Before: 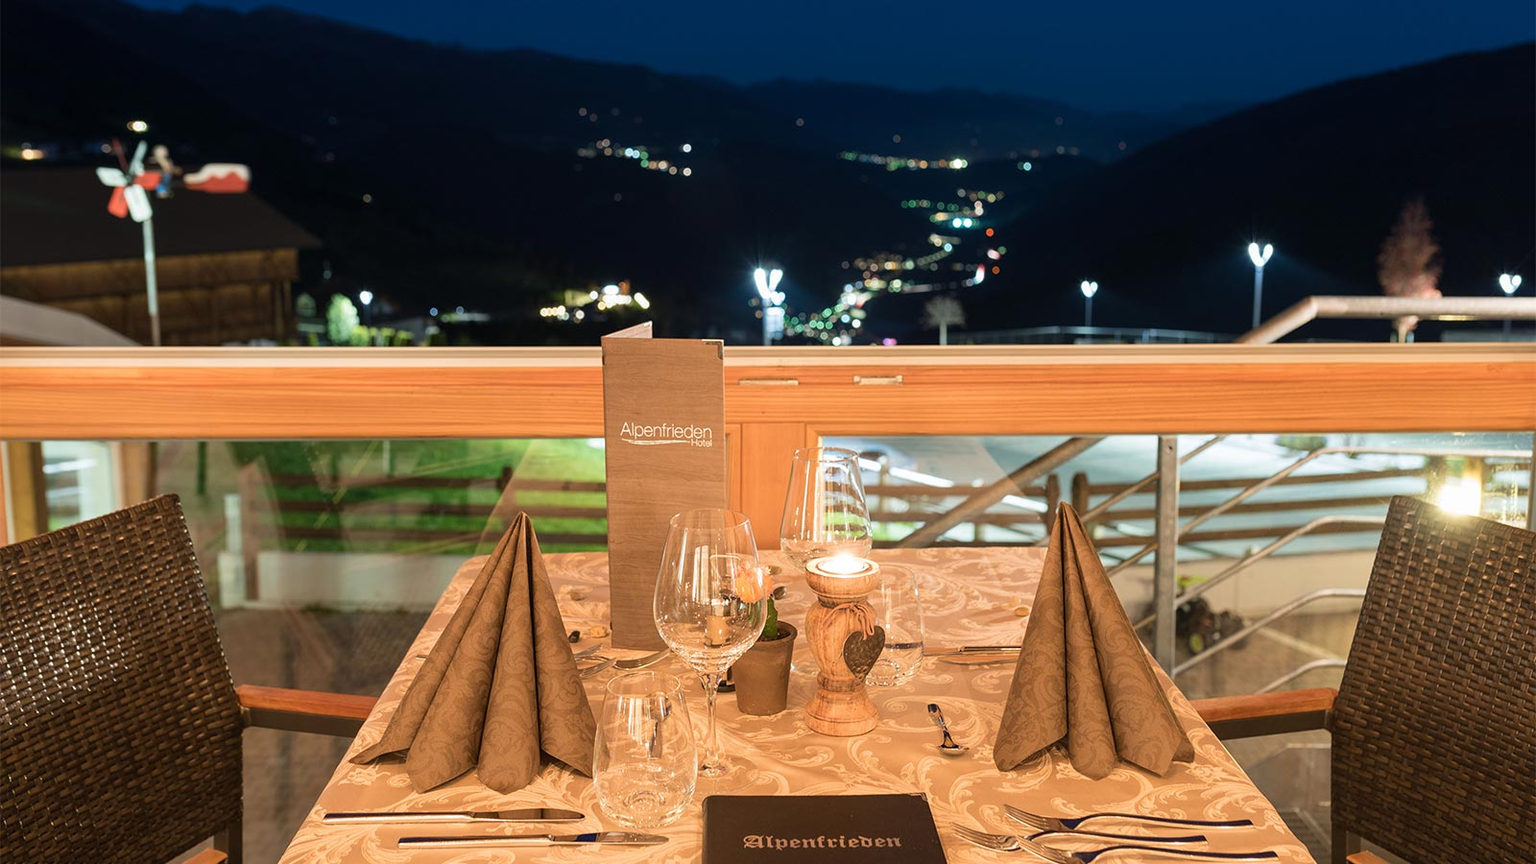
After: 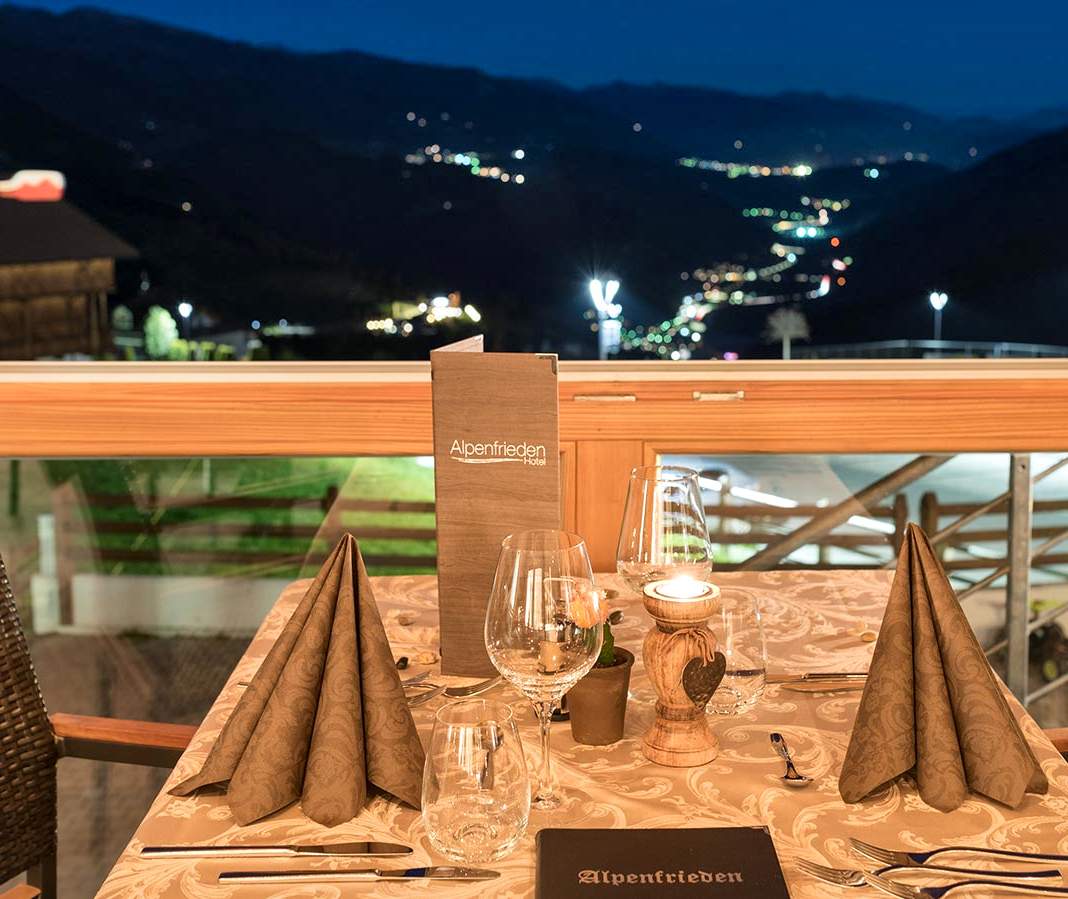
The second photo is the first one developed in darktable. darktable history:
local contrast: mode bilateral grid, contrast 20, coarseness 50, detail 140%, midtone range 0.2
crop and rotate: left 12.367%, right 20.857%
shadows and highlights: soften with gaussian
